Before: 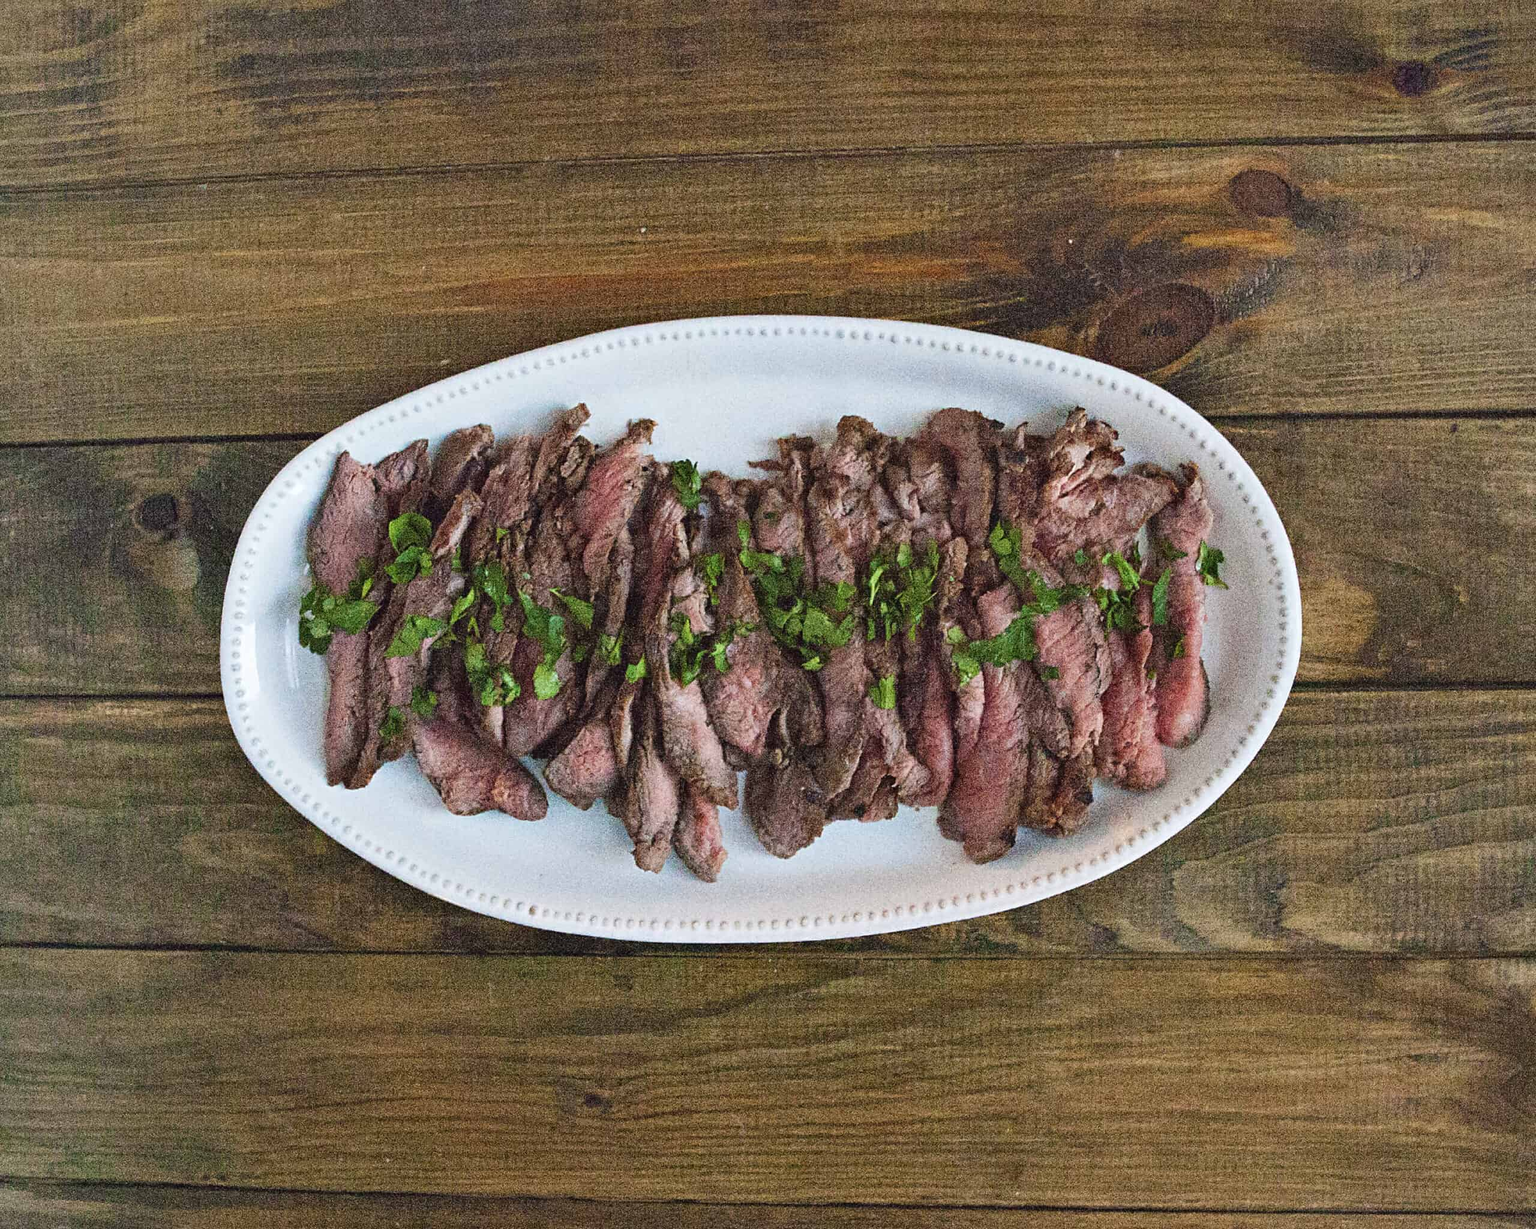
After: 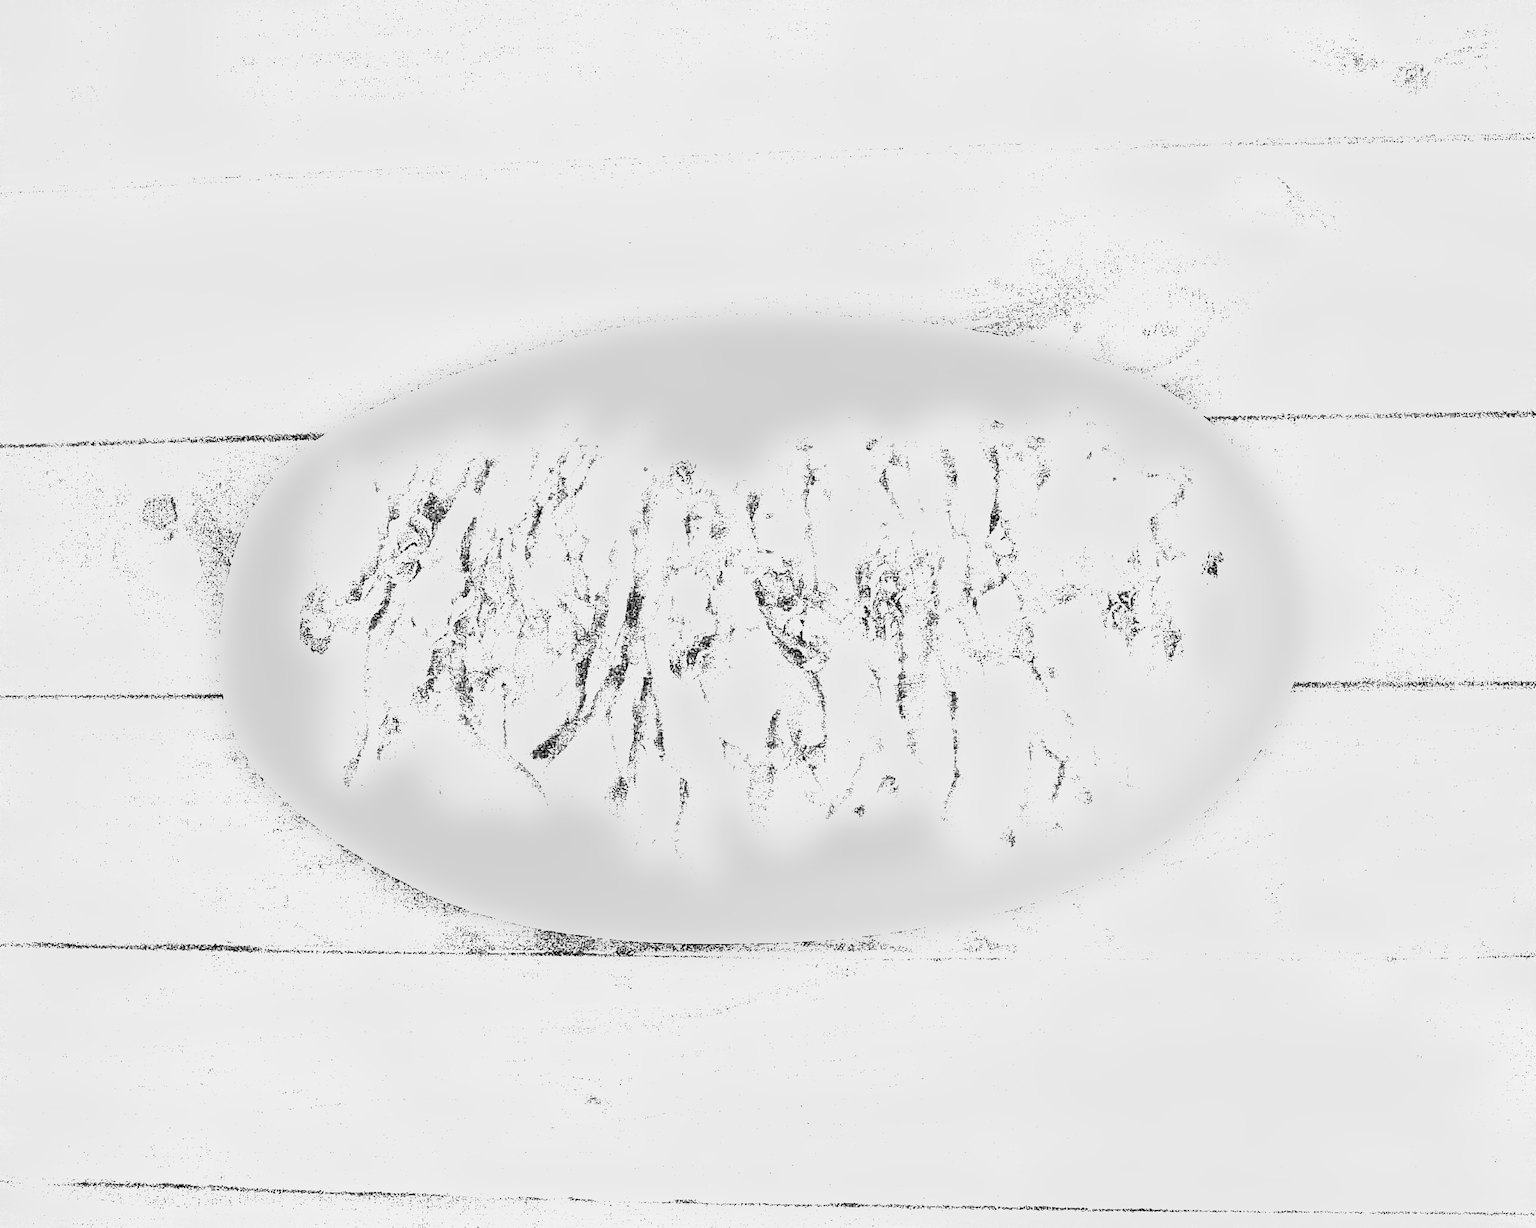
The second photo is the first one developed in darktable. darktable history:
white balance: red 8, blue 8
monochrome: on, module defaults
shadows and highlights: low approximation 0.01, soften with gaussian
haze removal: strength -0.05
